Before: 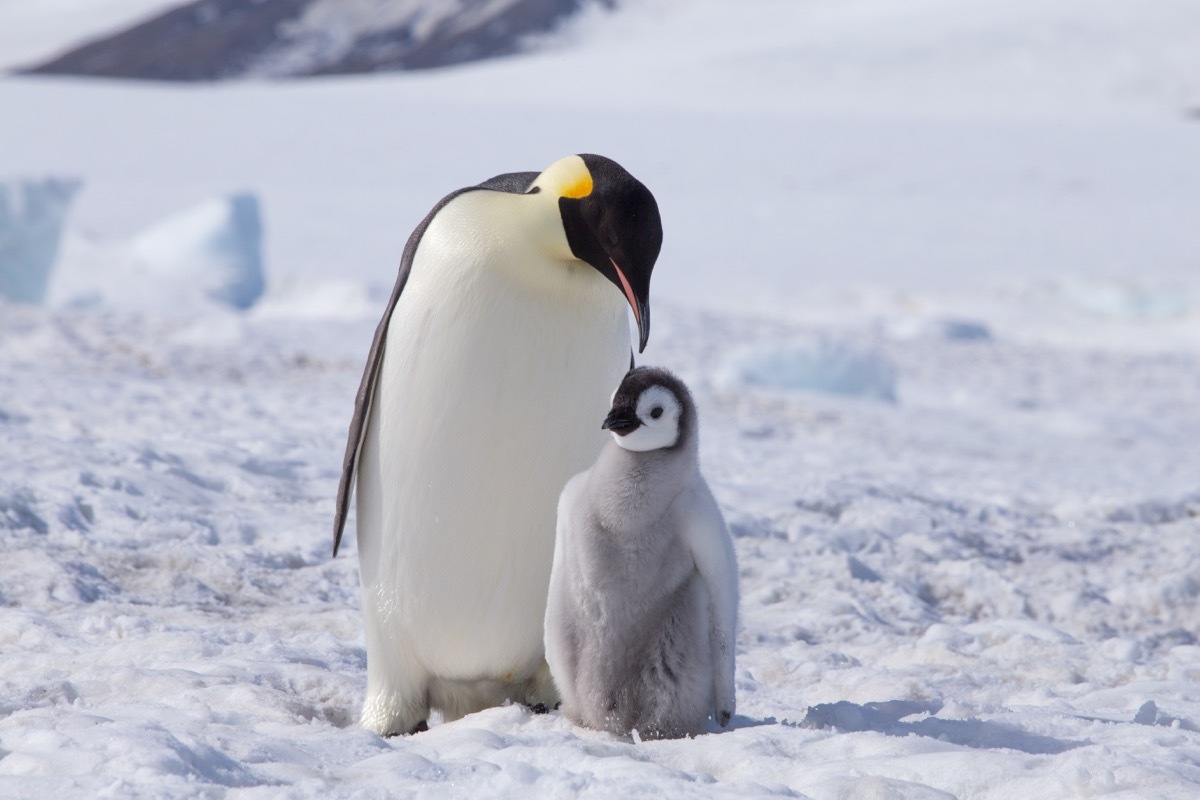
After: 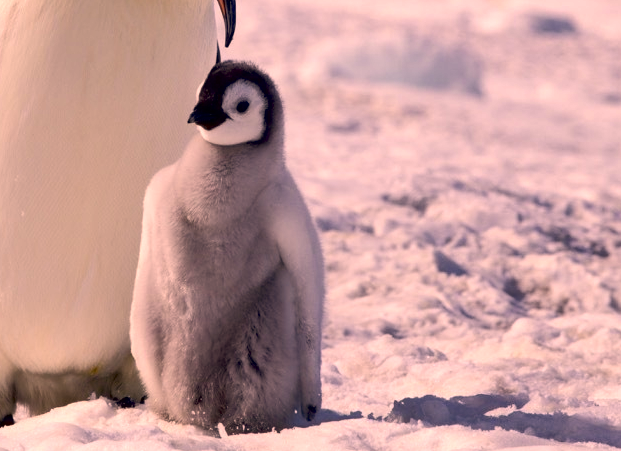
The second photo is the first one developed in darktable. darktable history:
crop: left 34.512%, top 38.366%, right 13.729%, bottom 5.21%
tone curve: curves: ch0 [(0, 0) (0.003, 0.019) (0.011, 0.019) (0.025, 0.022) (0.044, 0.026) (0.069, 0.032) (0.1, 0.052) (0.136, 0.081) (0.177, 0.123) (0.224, 0.17) (0.277, 0.219) (0.335, 0.276) (0.399, 0.344) (0.468, 0.421) (0.543, 0.508) (0.623, 0.604) (0.709, 0.705) (0.801, 0.797) (0.898, 0.894) (1, 1)], color space Lab, independent channels, preserve colors none
exposure: black level correction 0.03, exposure 0.32 EV, compensate highlight preservation false
color correction: highlights a* 21.97, highlights b* 21.52
shadows and highlights: shadows 24.92, highlights -48.12, soften with gaussian
